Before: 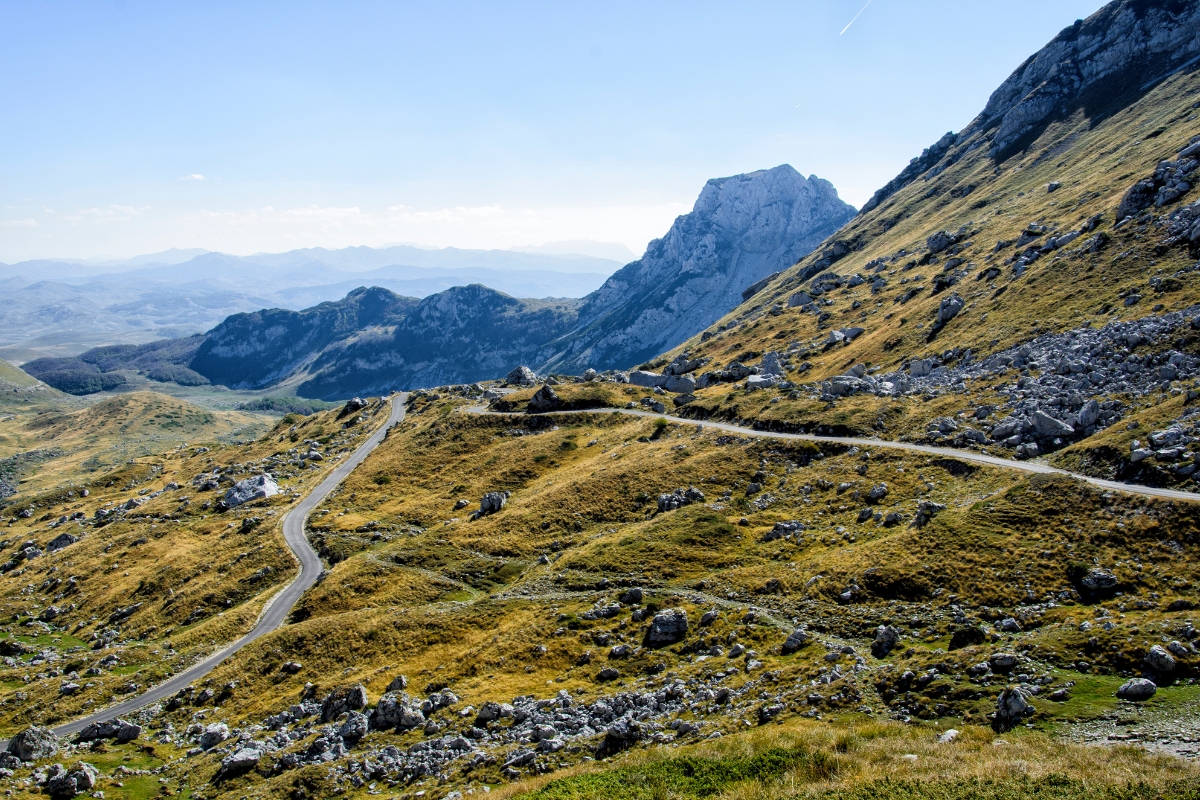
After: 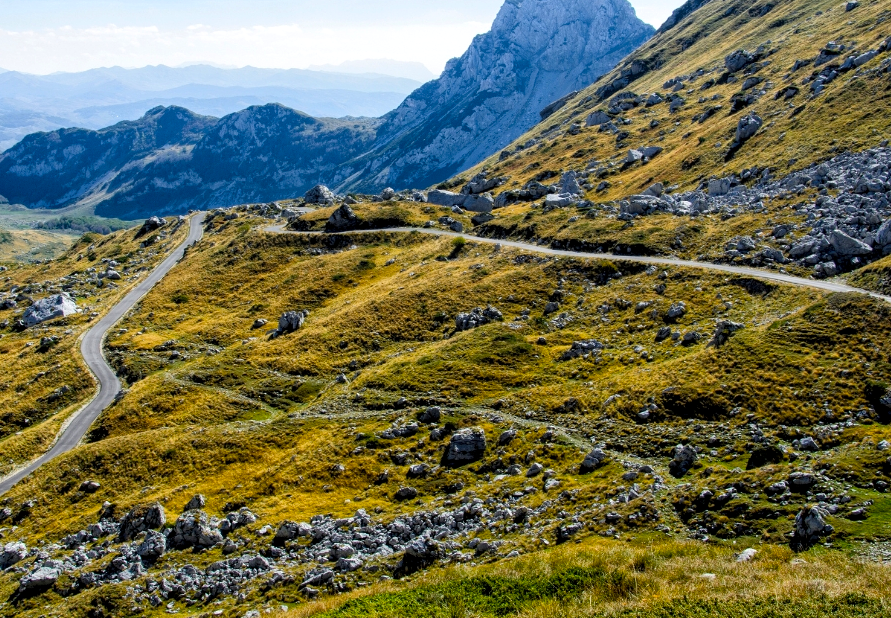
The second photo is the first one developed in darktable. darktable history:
color zones: curves: ch1 [(0, 0.525) (0.143, 0.556) (0.286, 0.52) (0.429, 0.5) (0.571, 0.5) (0.714, 0.5) (0.857, 0.503) (1, 0.525)]
crop: left 16.875%, top 22.696%, right 8.841%
local contrast: highlights 103%, shadows 98%, detail 119%, midtone range 0.2
color correction: highlights b* 0.028
color balance rgb: power › hue 328.7°, linear chroma grading › global chroma 8.535%, perceptual saturation grading › global saturation 0.641%, global vibrance 20%
